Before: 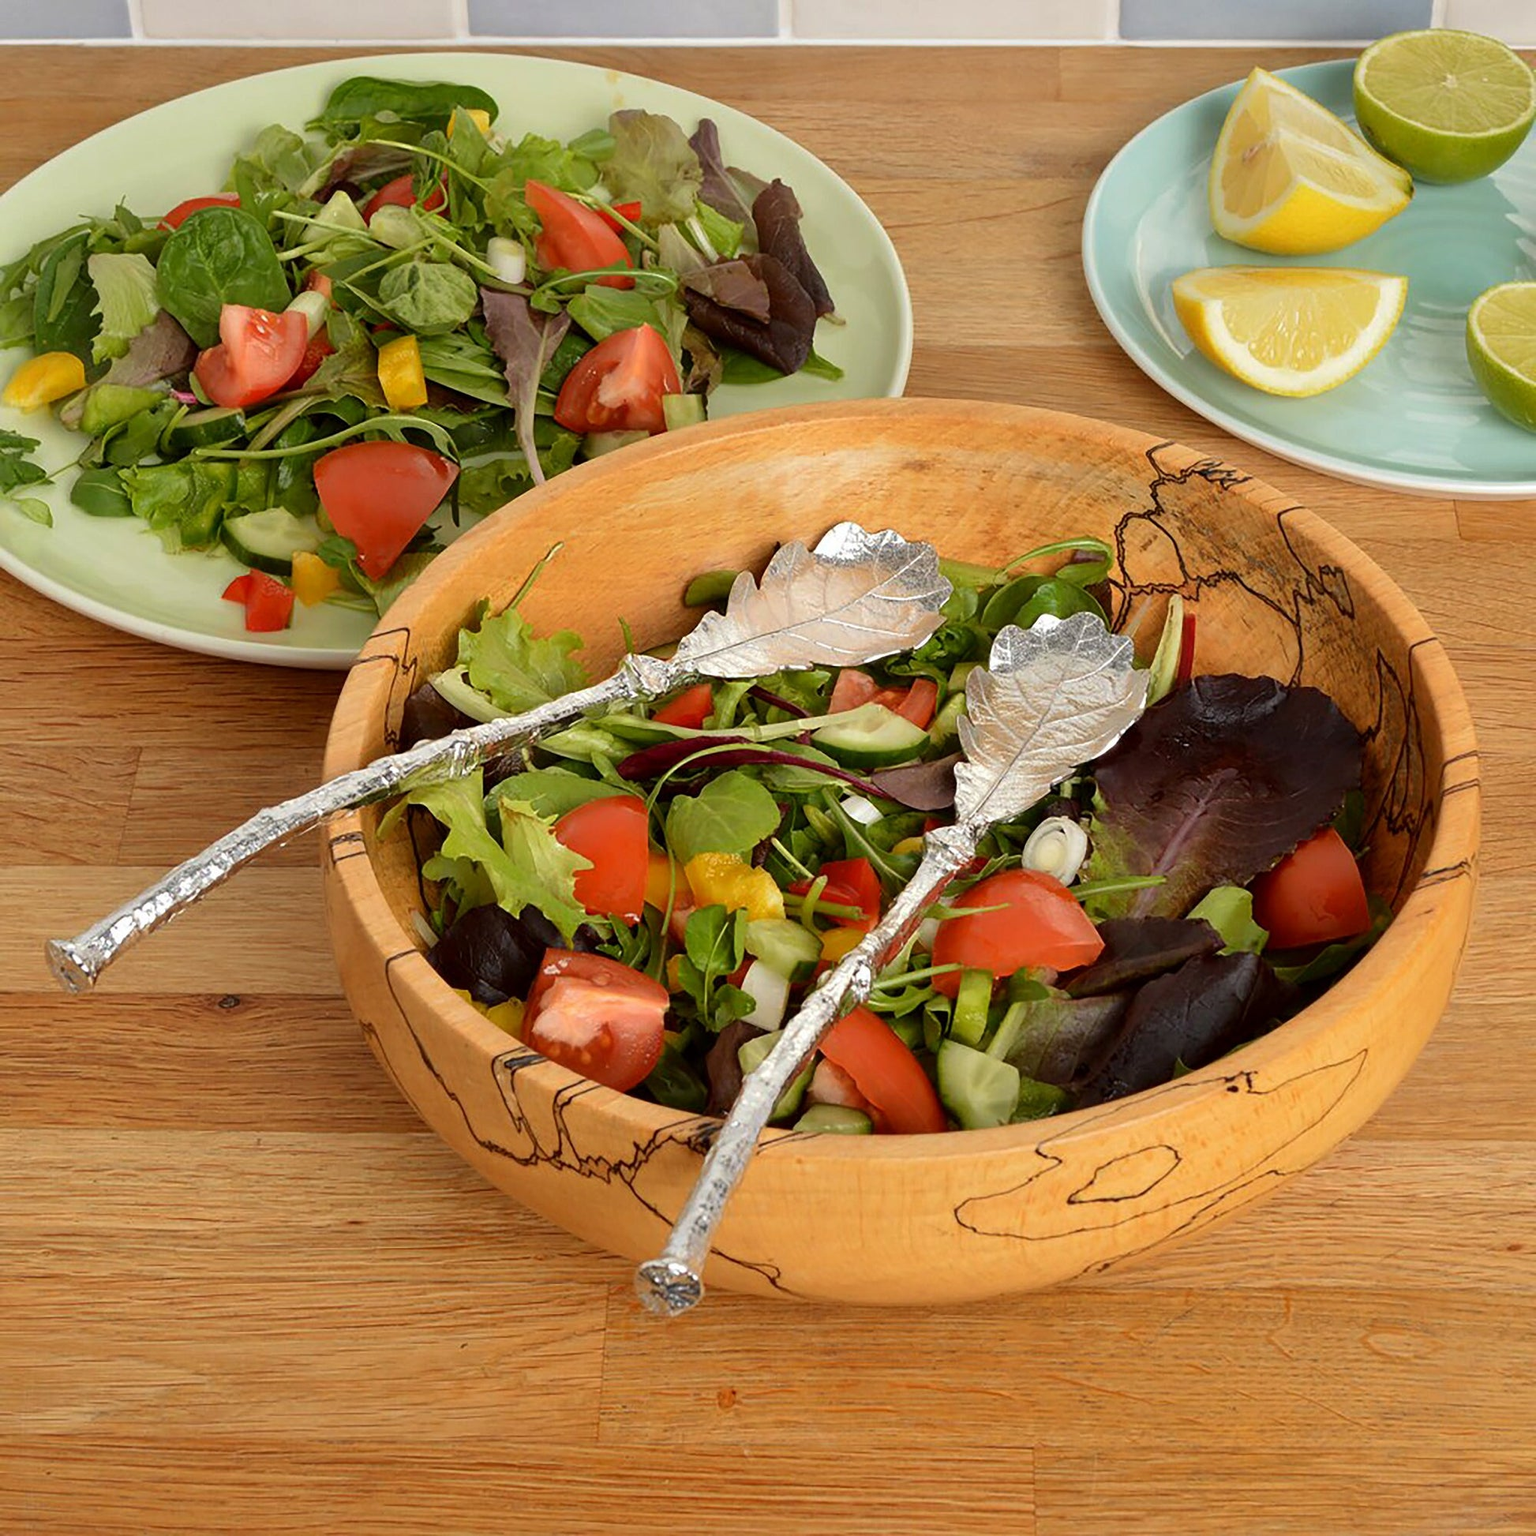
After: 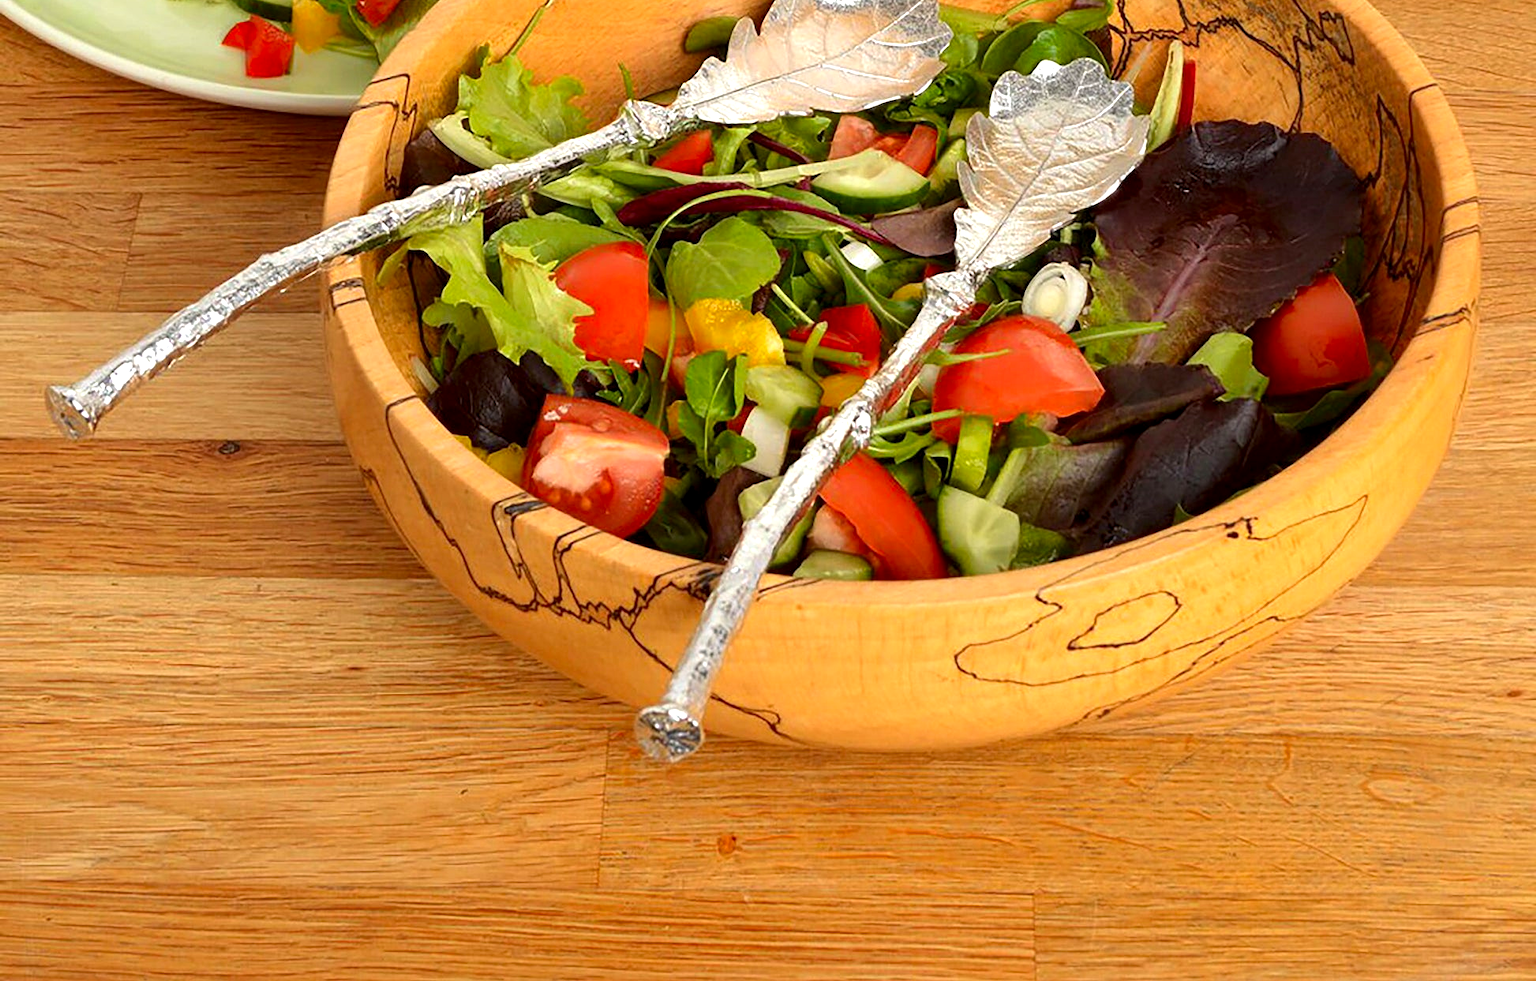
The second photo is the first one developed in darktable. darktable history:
local contrast: highlights 102%, shadows 102%, detail 120%, midtone range 0.2
crop and rotate: top 36.117%
contrast brightness saturation: contrast 0.036, saturation 0.161
exposure: exposure 0.371 EV, compensate highlight preservation false
tone equalizer: mask exposure compensation -0.489 EV
